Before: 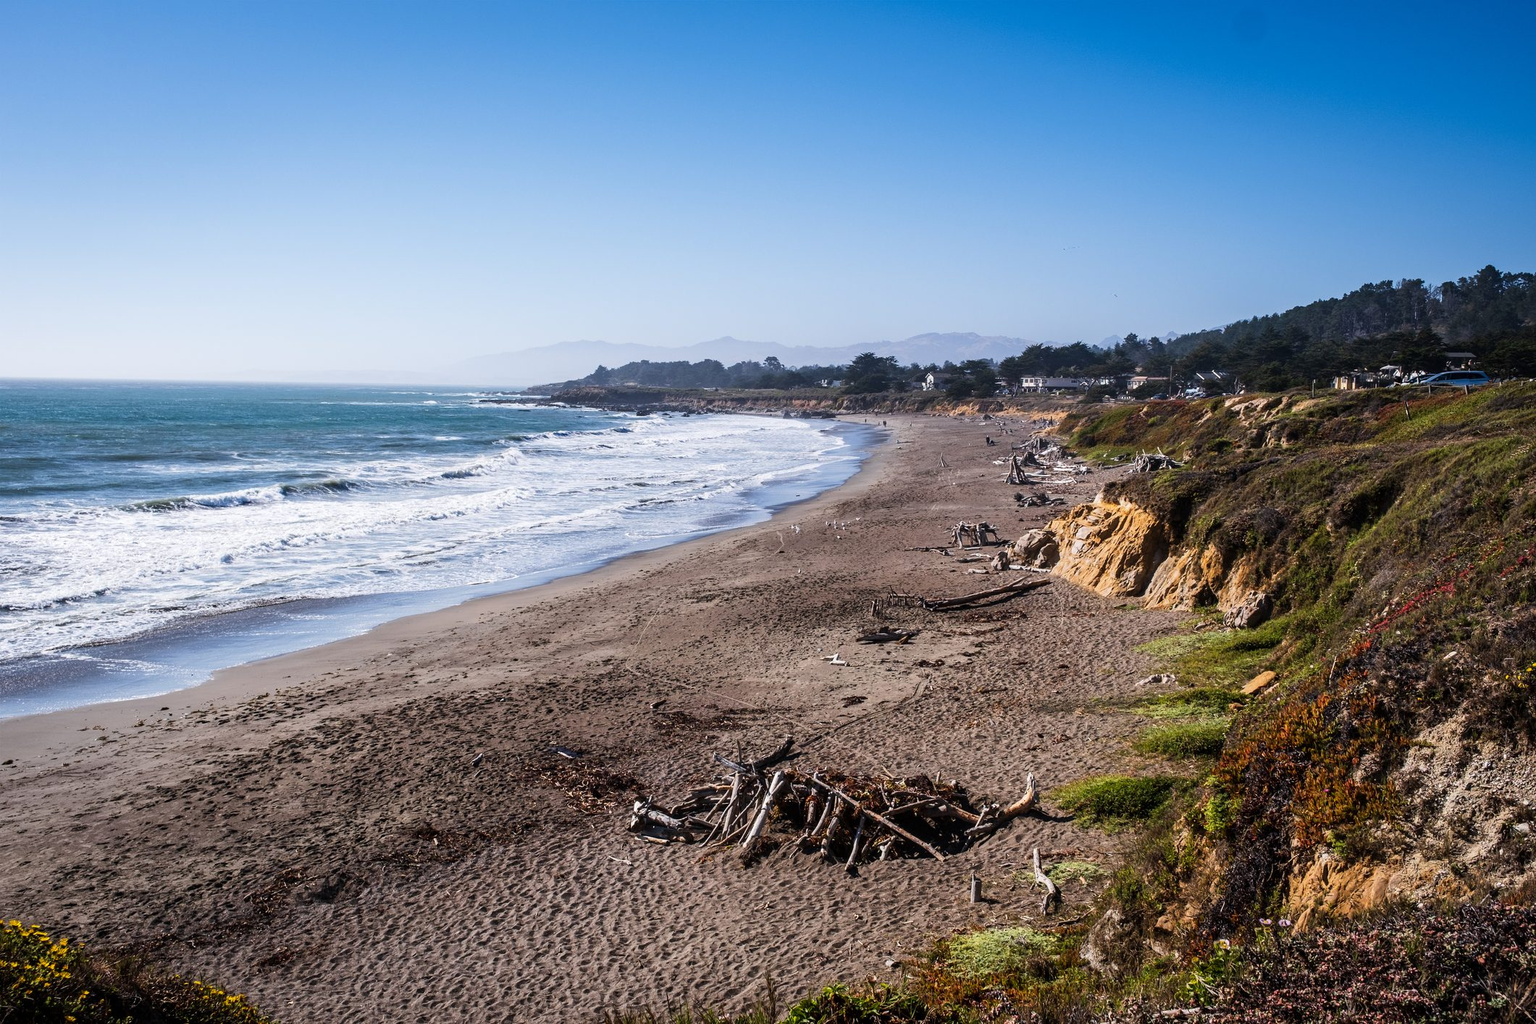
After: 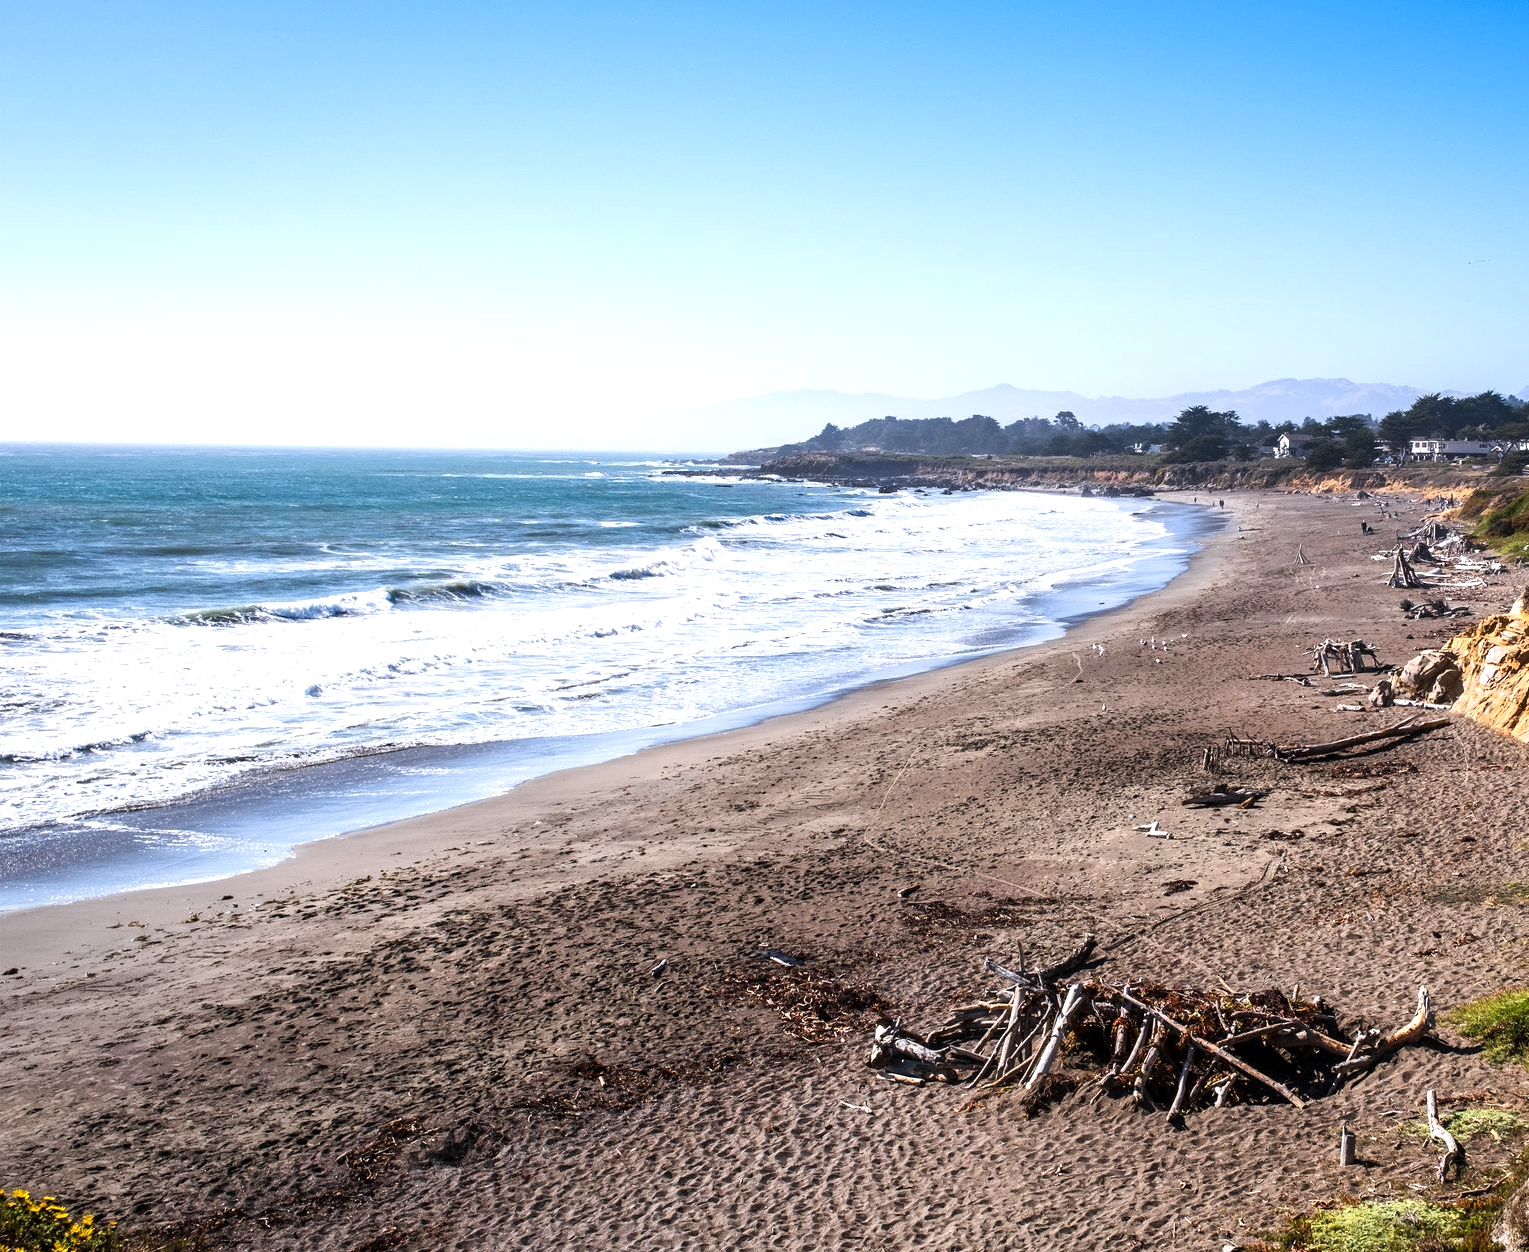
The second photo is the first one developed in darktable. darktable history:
tone equalizer: -8 EV -0.775 EV, -7 EV -0.712 EV, -6 EV -0.614 EV, -5 EV -0.366 EV, -3 EV 0.374 EV, -2 EV 0.6 EV, -1 EV 0.69 EV, +0 EV 0.749 EV, smoothing diameter 24.95%, edges refinement/feathering 8.14, preserve details guided filter
exposure: black level correction 0.001, exposure -0.123 EV, compensate highlight preservation false
crop: top 5.776%, right 27.867%, bottom 5.641%
